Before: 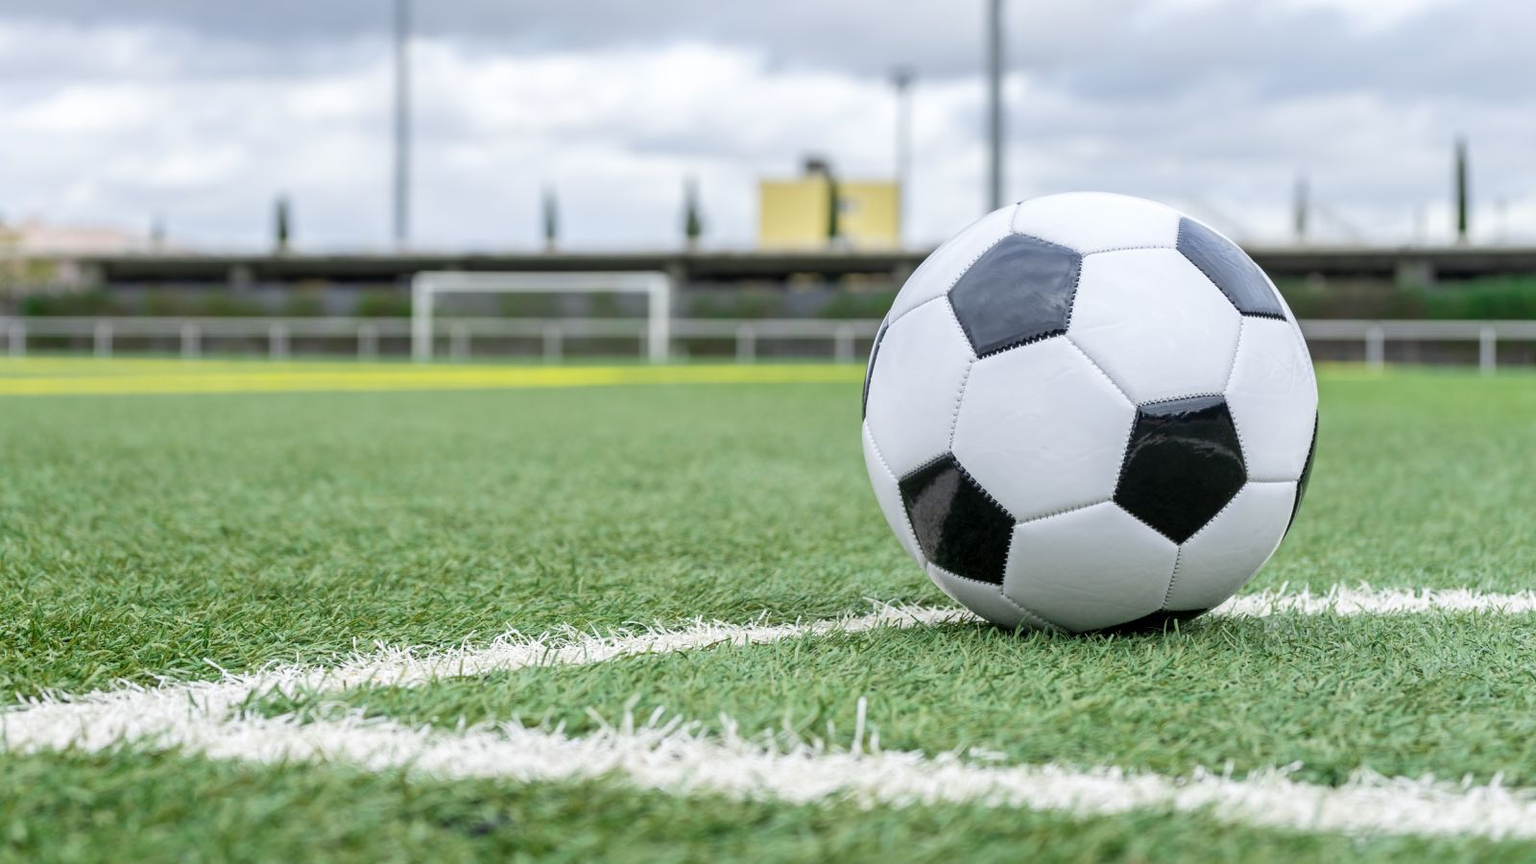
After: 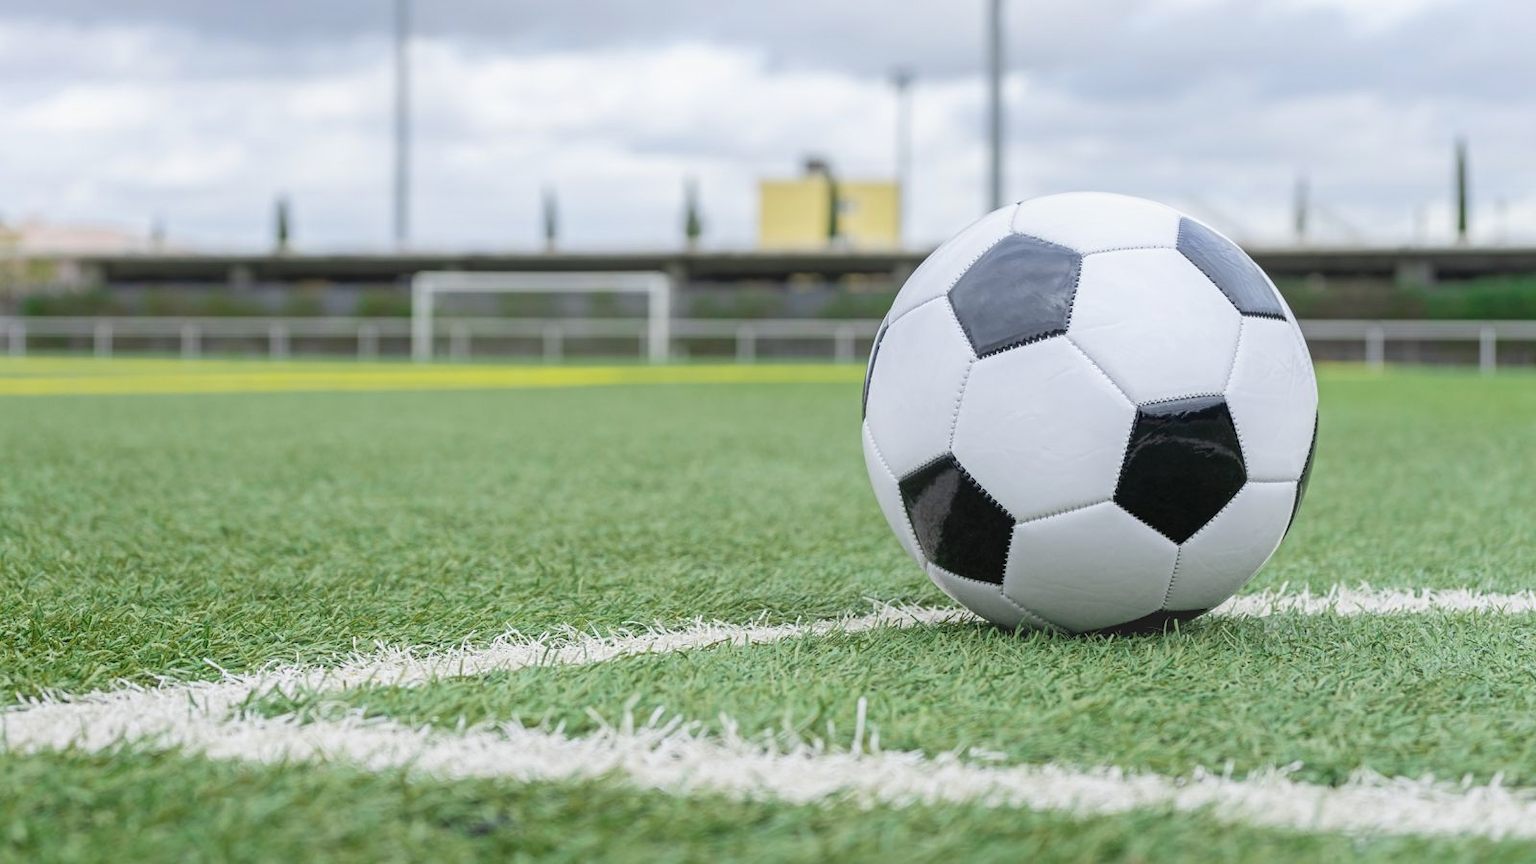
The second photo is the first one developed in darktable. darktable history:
contrast equalizer: octaves 7, y [[0.439, 0.44, 0.442, 0.457, 0.493, 0.498], [0.5 ×6], [0.5 ×6], [0 ×6], [0 ×6]]
contrast brightness saturation: saturation -0.05
